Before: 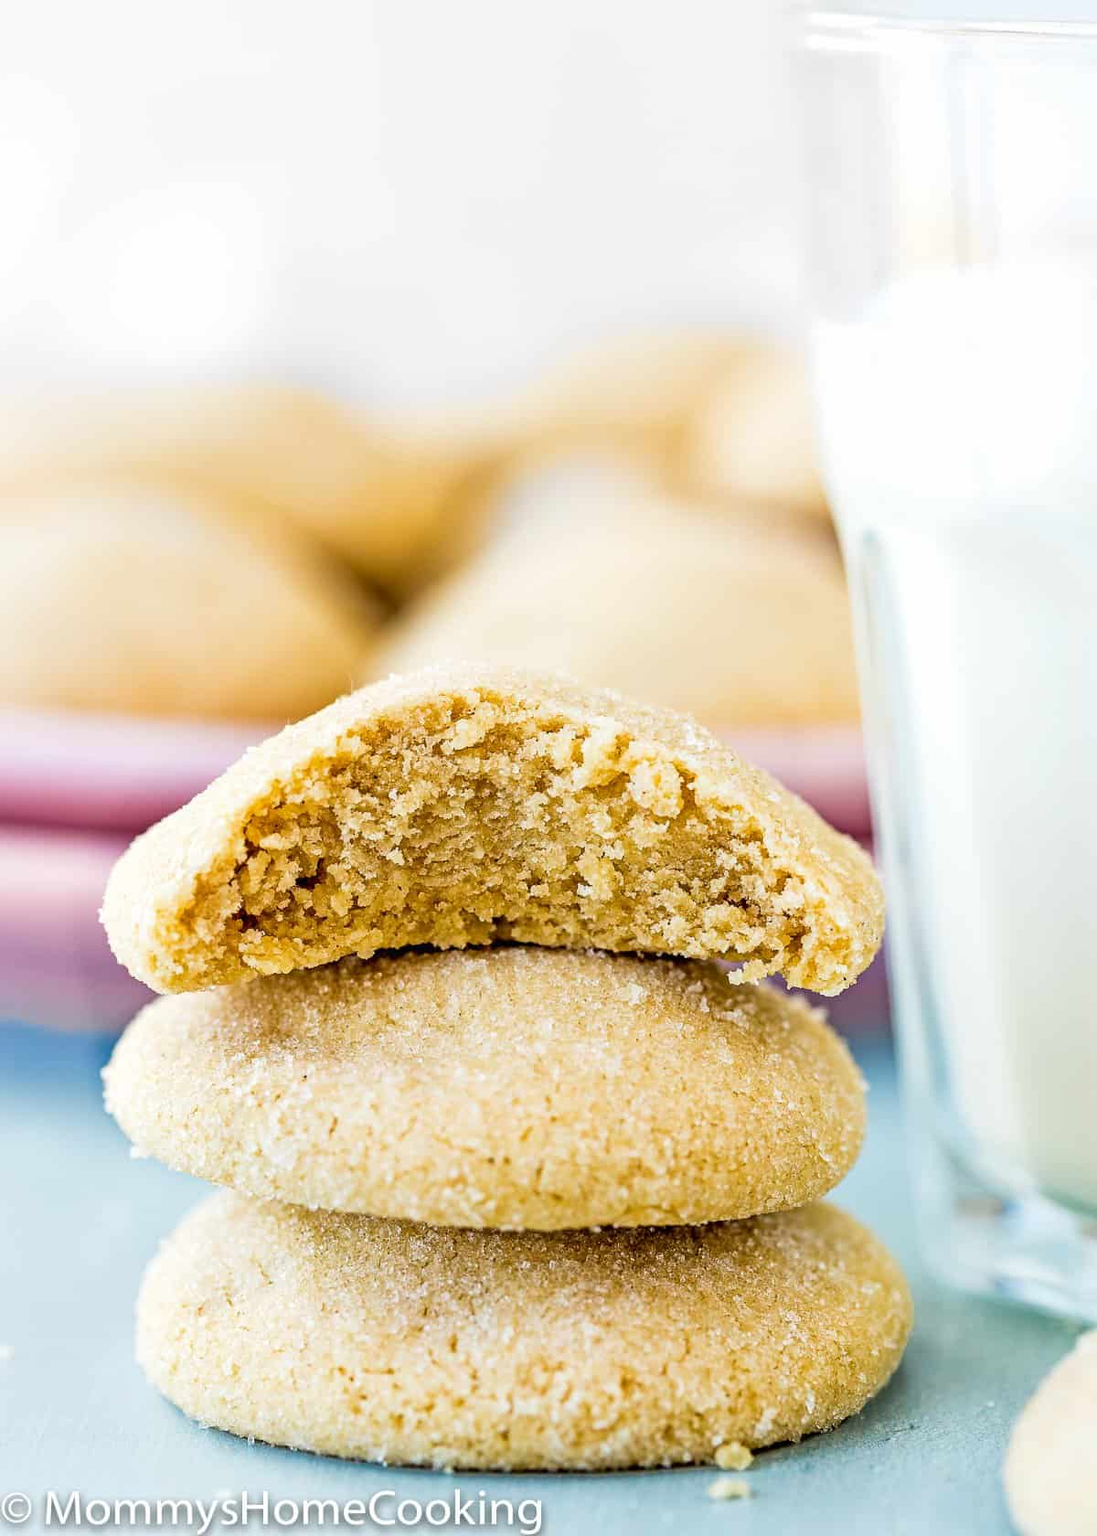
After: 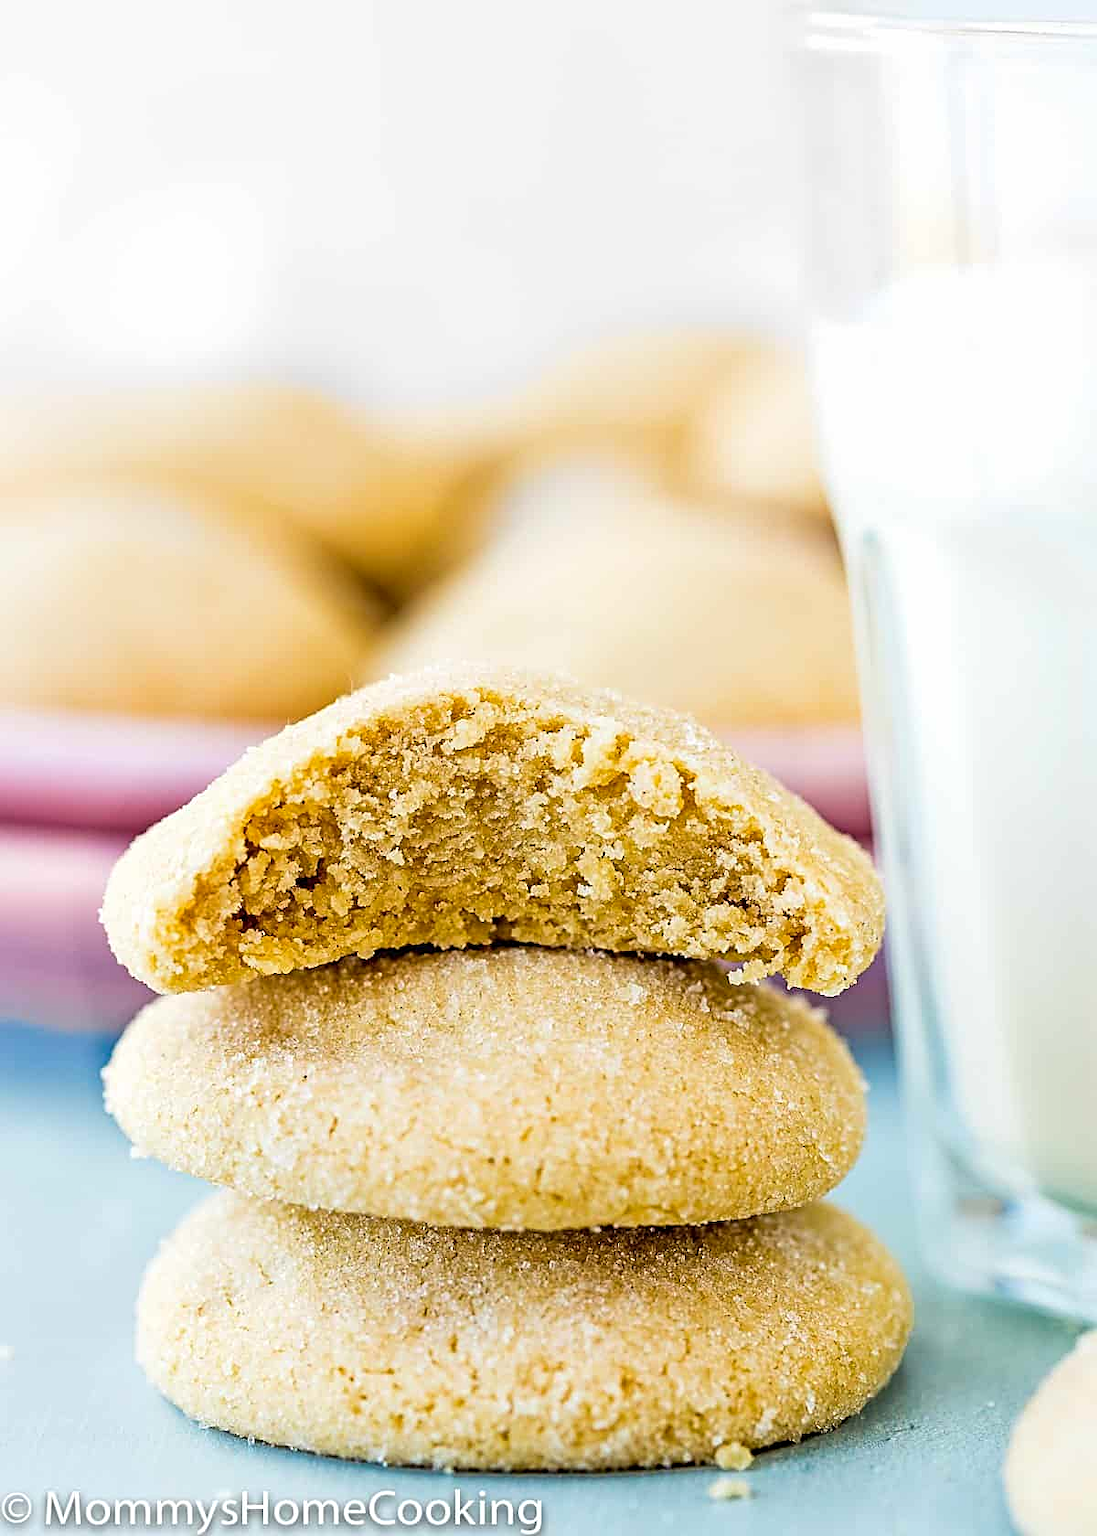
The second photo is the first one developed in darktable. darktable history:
color balance rgb: power › hue 72.33°, perceptual saturation grading › global saturation 0.021%, global vibrance 20%
sharpen: amount 0.542
